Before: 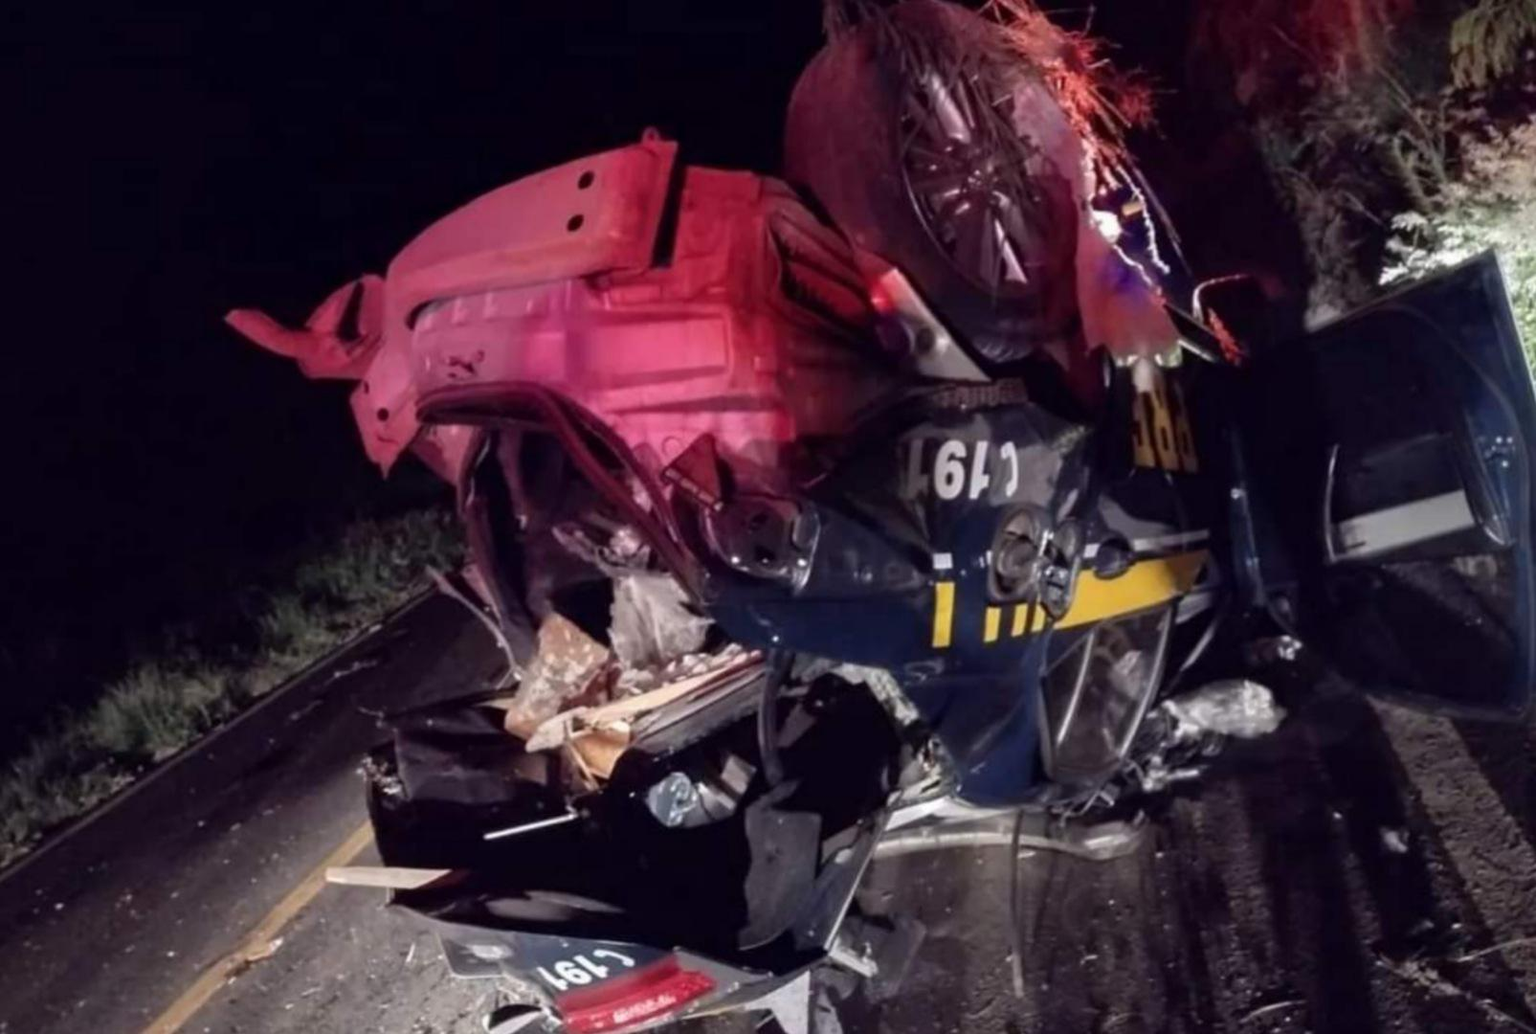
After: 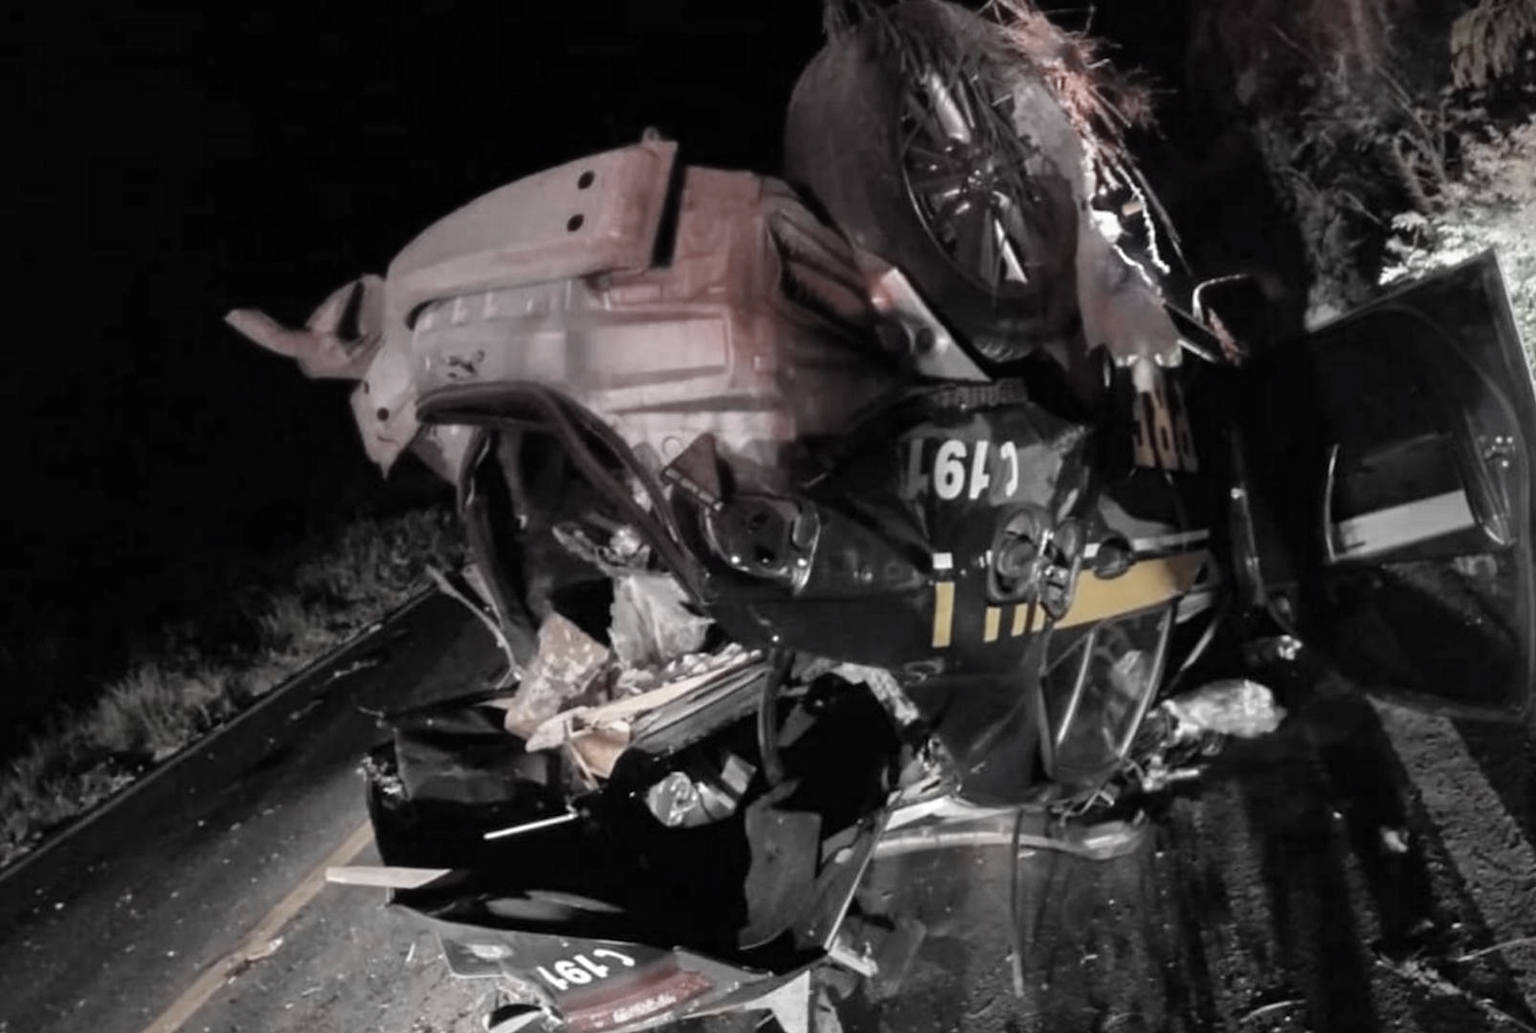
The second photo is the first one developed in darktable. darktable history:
color zones: curves: ch0 [(0, 0.613) (0.01, 0.613) (0.245, 0.448) (0.498, 0.529) (0.642, 0.665) (0.879, 0.777) (0.99, 0.613)]; ch1 [(0, 0.035) (0.121, 0.189) (0.259, 0.197) (0.415, 0.061) (0.589, 0.022) (0.732, 0.022) (0.857, 0.026) (0.991, 0.053)]
shadows and highlights: shadows 20.93, highlights -81.59, soften with gaussian
